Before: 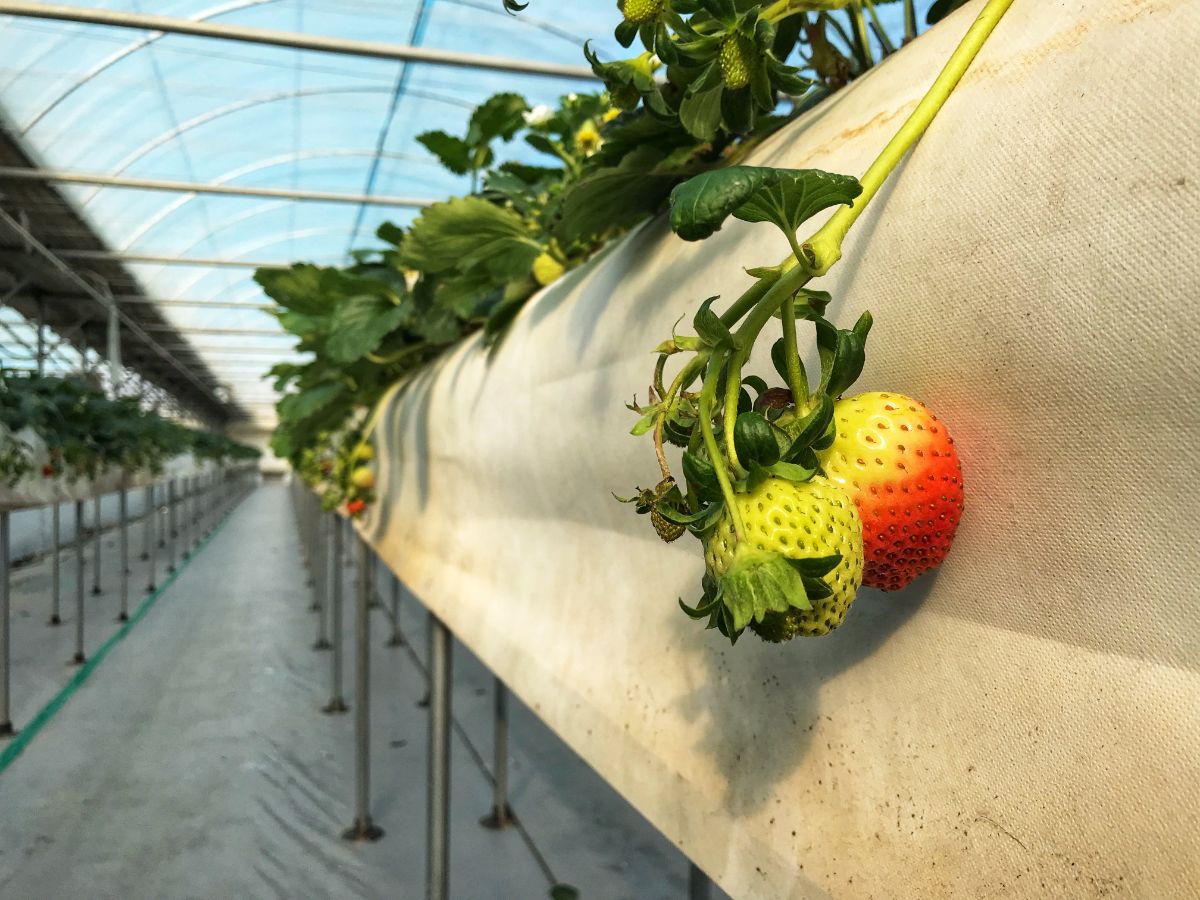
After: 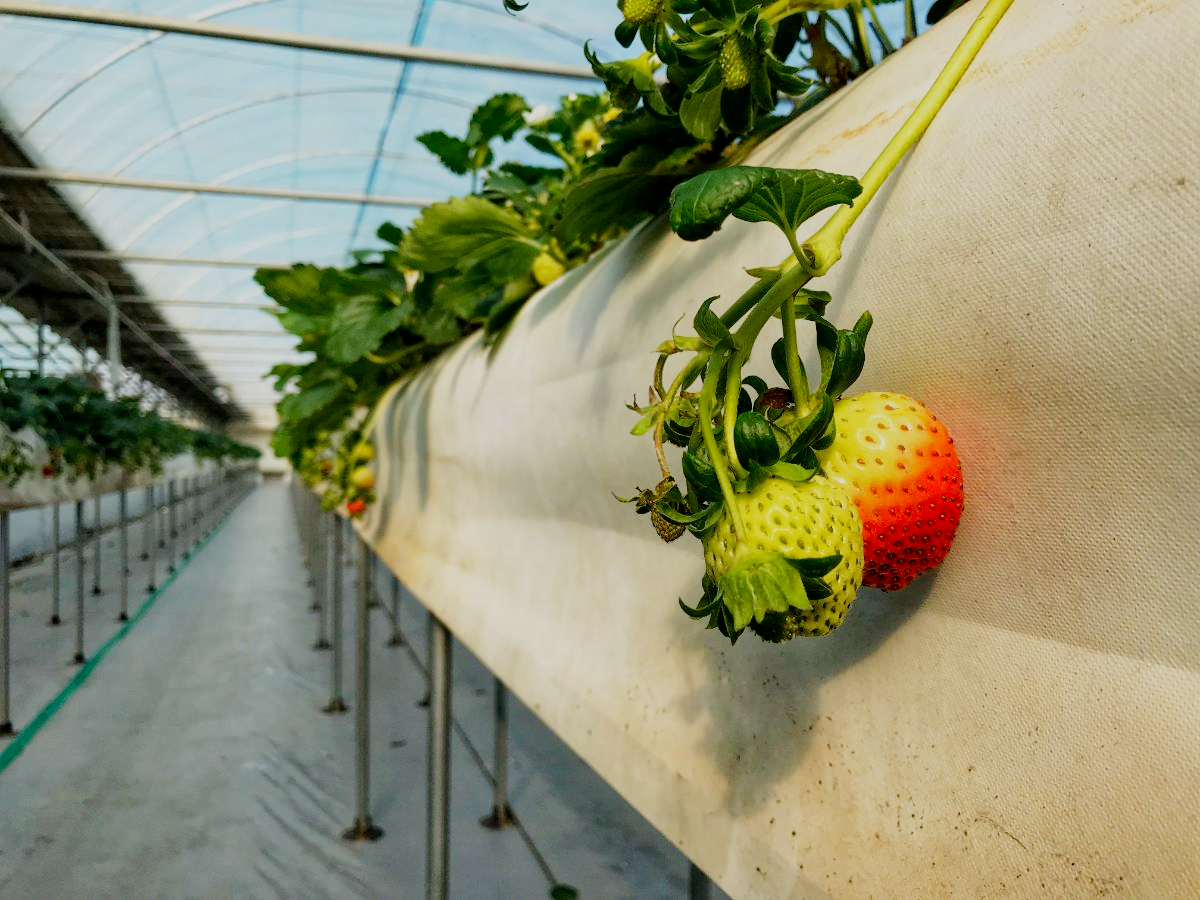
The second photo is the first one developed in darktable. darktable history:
filmic rgb: black relative exposure -7.7 EV, white relative exposure 4.43 EV, hardness 3.76, latitude 38.19%, contrast 0.982, highlights saturation mix 9.82%, shadows ↔ highlights balance 4.4%, preserve chrominance no, color science v4 (2020), contrast in shadows soft, contrast in highlights soft
